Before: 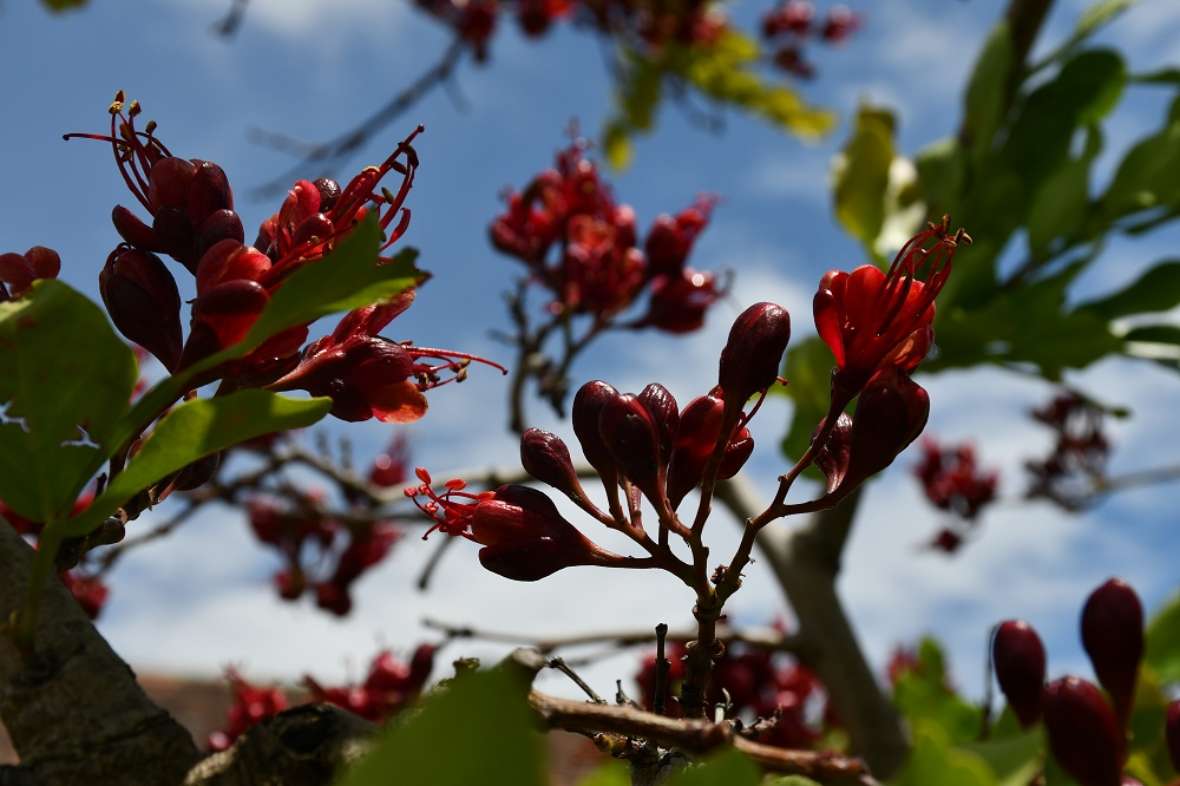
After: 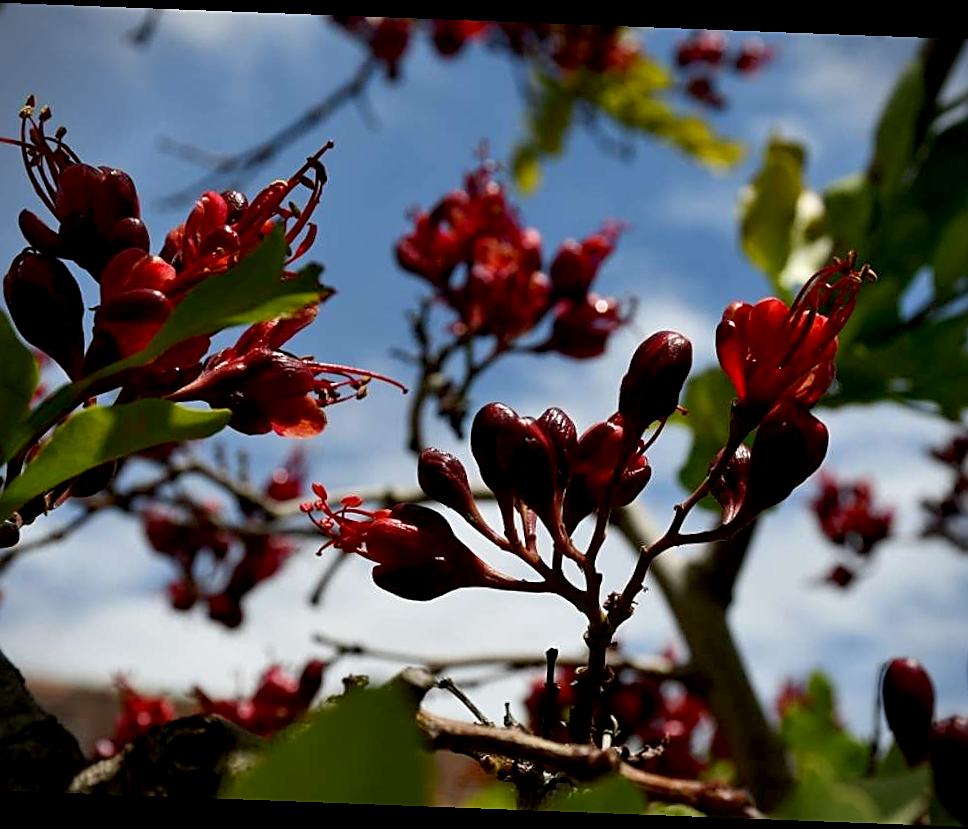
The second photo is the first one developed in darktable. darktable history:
exposure: black level correction 0.007, exposure 0.093 EV, compensate highlight preservation false
rotate and perspective: rotation 2.17°, automatic cropping off
sharpen: on, module defaults
crop and rotate: left 9.597%, right 10.195%
bloom: size 3%, threshold 100%, strength 0%
vignetting: fall-off start 91.19%
